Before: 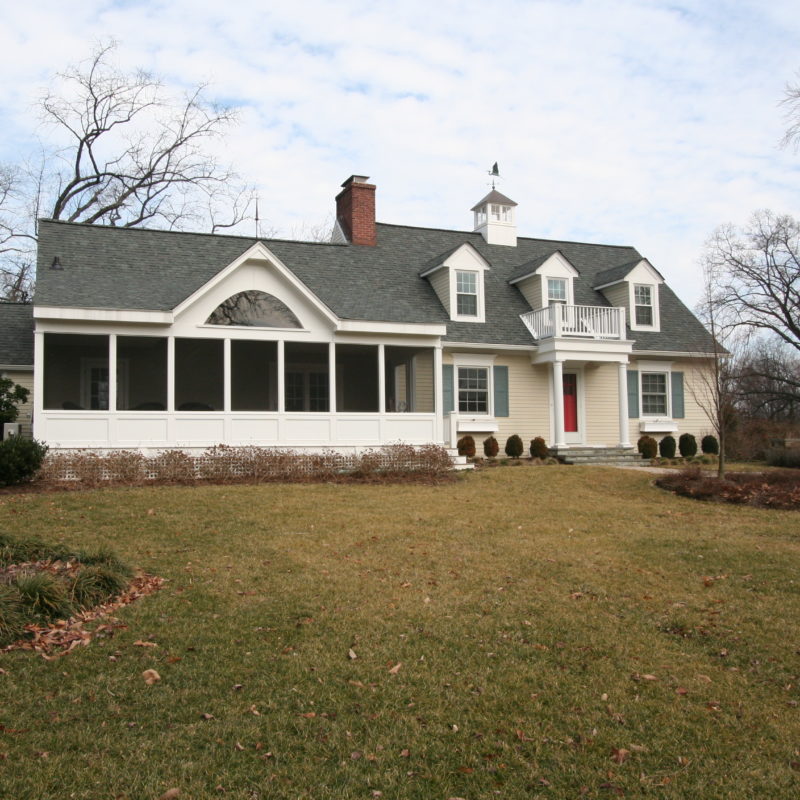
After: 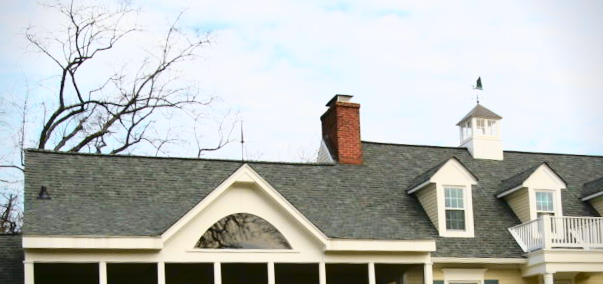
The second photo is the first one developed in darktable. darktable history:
rotate and perspective: rotation -2°, crop left 0.022, crop right 0.978, crop top 0.049, crop bottom 0.951
vignetting: fall-off start 88.53%, fall-off radius 44.2%, saturation 0.376, width/height ratio 1.161
tone curve: curves: ch0 [(0, 0.023) (0.132, 0.075) (0.251, 0.186) (0.441, 0.476) (0.662, 0.757) (0.849, 0.927) (1, 0.99)]; ch1 [(0, 0) (0.447, 0.411) (0.483, 0.469) (0.498, 0.496) (0.518, 0.514) (0.561, 0.59) (0.606, 0.659) (0.657, 0.725) (0.869, 0.916) (1, 1)]; ch2 [(0, 0) (0.307, 0.315) (0.425, 0.438) (0.483, 0.477) (0.503, 0.503) (0.526, 0.553) (0.552, 0.601) (0.615, 0.669) (0.703, 0.797) (0.985, 0.966)], color space Lab, independent channels
crop: left 0.579%, top 7.627%, right 23.167%, bottom 54.275%
